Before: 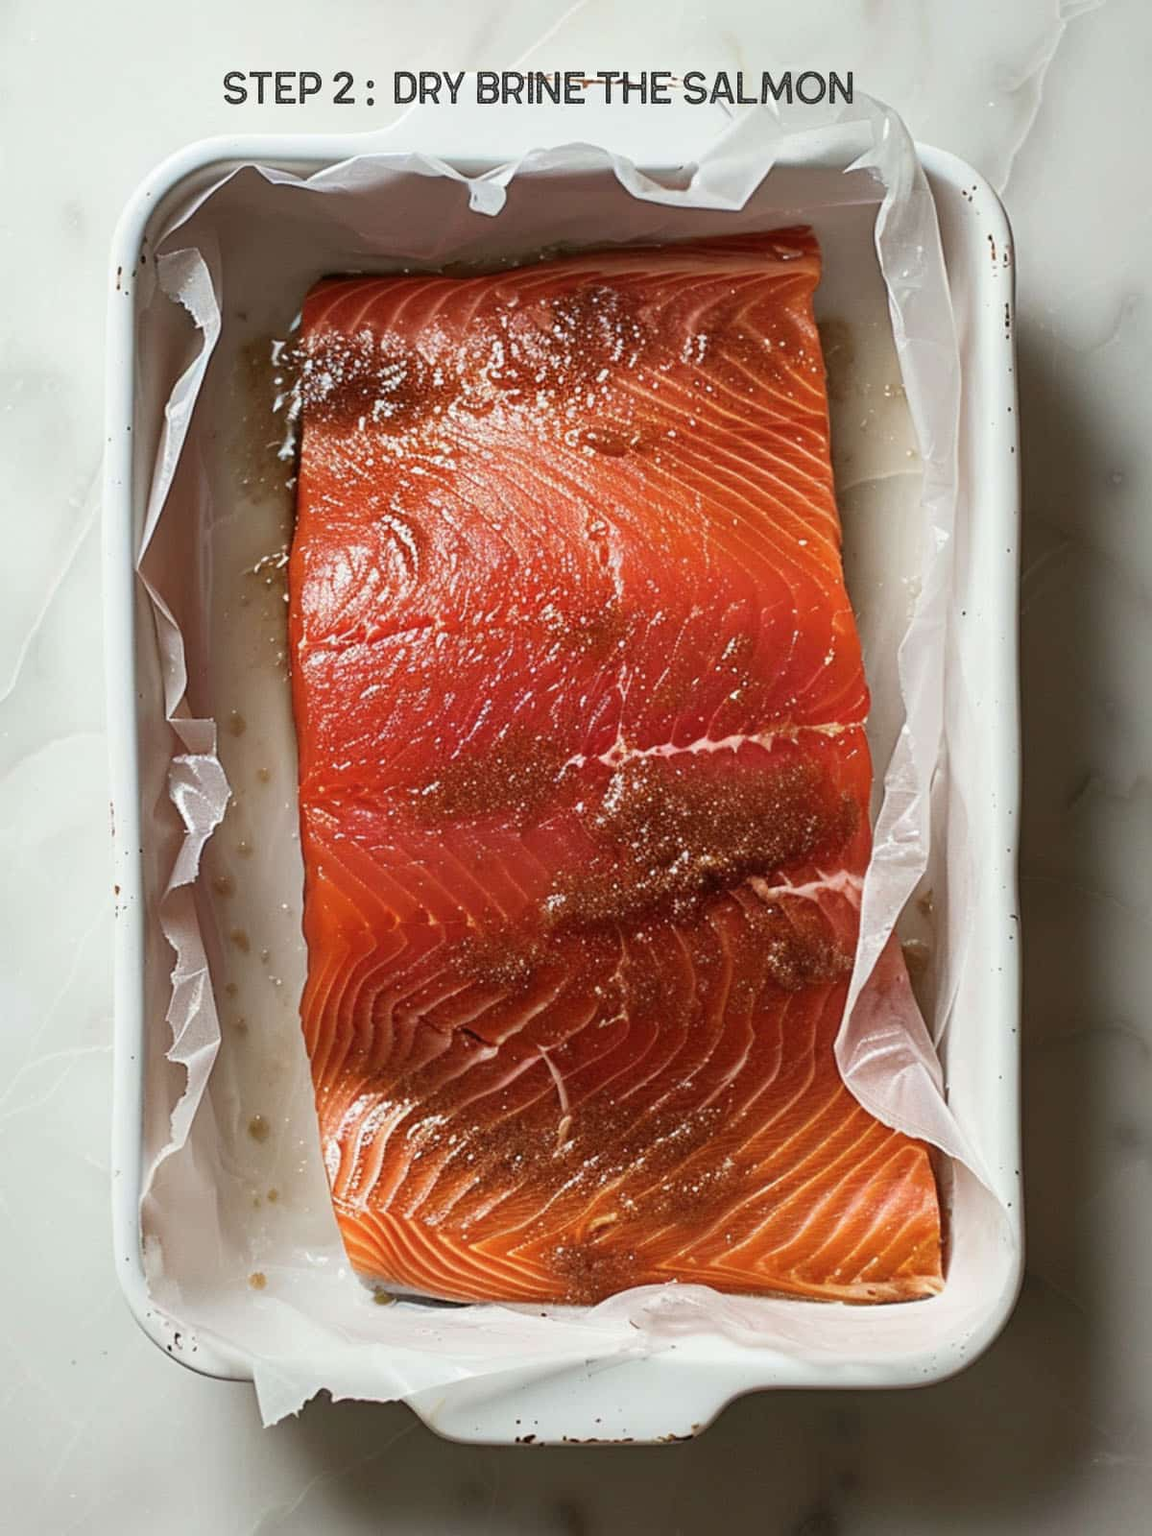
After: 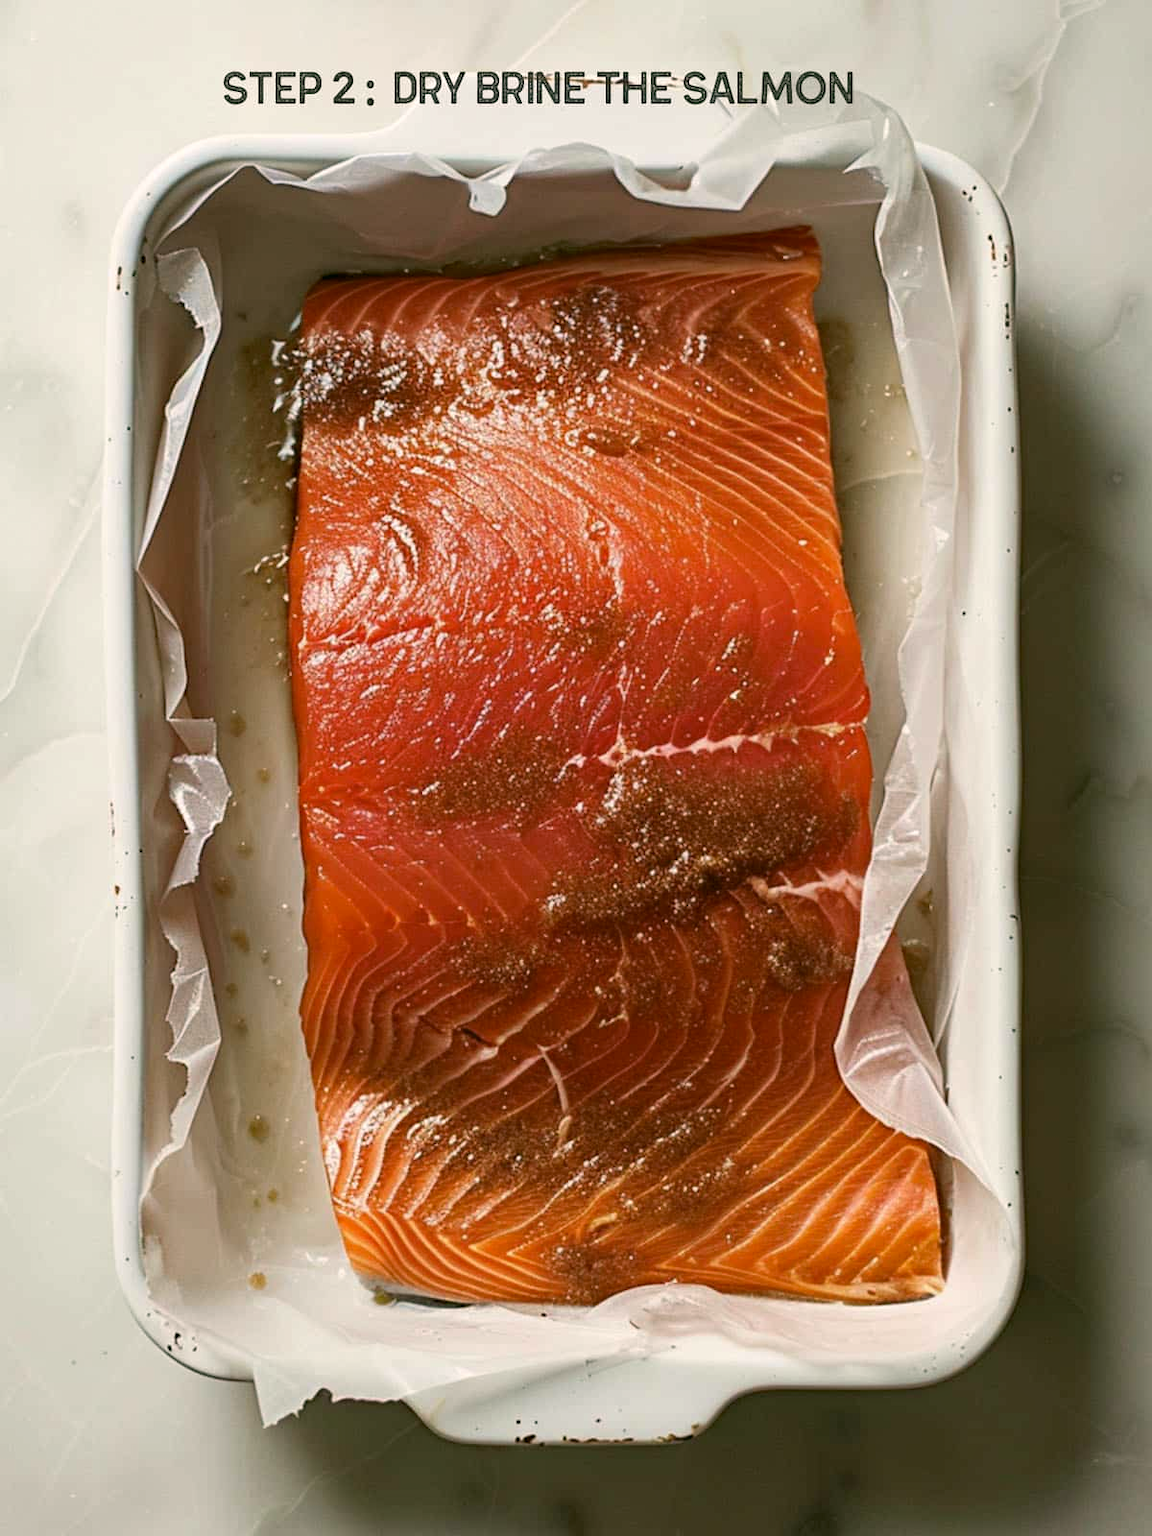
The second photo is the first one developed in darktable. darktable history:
color correction: highlights a* 4.02, highlights b* 4.98, shadows a* -7.55, shadows b* 4.98
haze removal: compatibility mode true, adaptive false
